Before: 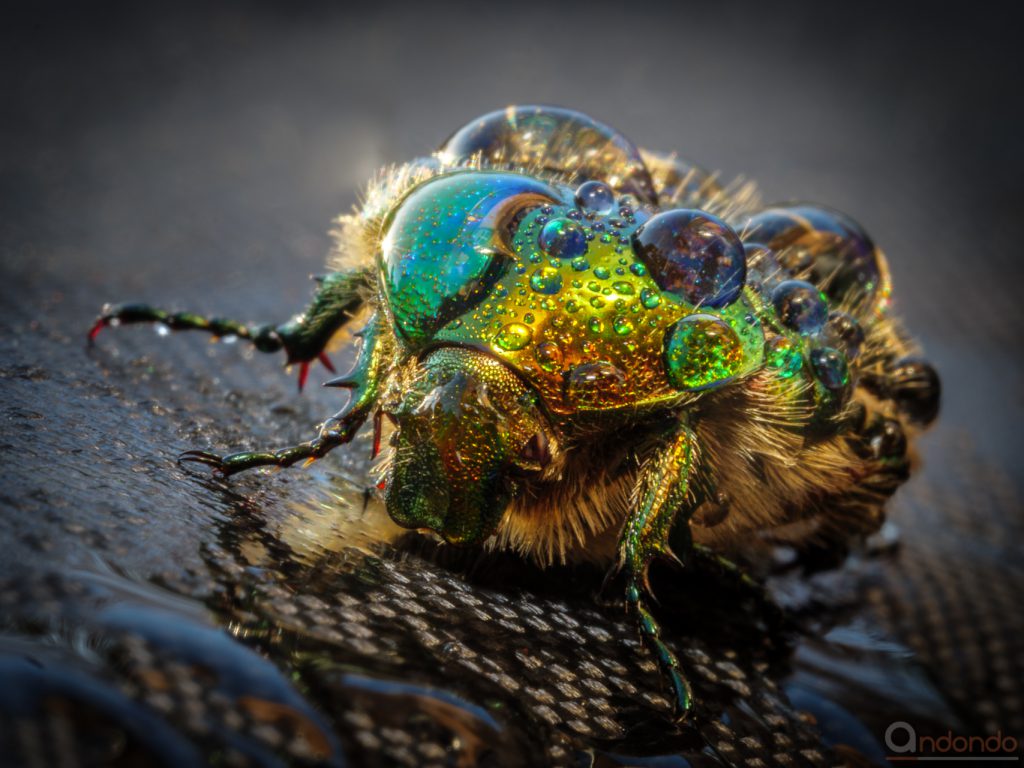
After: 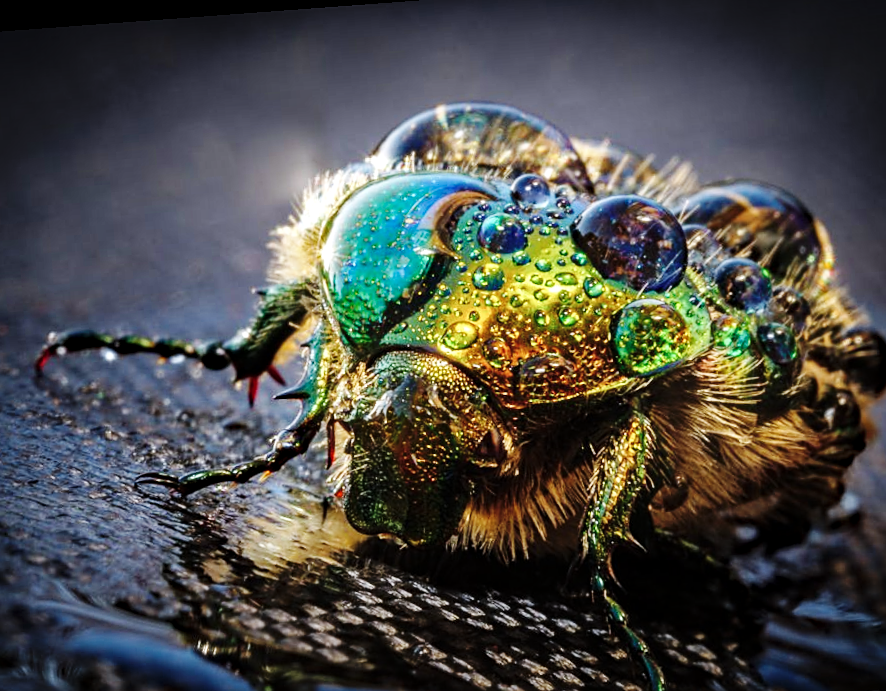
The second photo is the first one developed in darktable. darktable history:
sharpen: on, module defaults
color calibration: illuminant as shot in camera, x 0.358, y 0.373, temperature 4628.91 K
crop and rotate: left 7.196%, top 4.574%, right 10.605%, bottom 13.178%
rotate and perspective: rotation -4.25°, automatic cropping off
color correction: saturation 0.8
base curve: curves: ch0 [(0, 0) (0.036, 0.025) (0.121, 0.166) (0.206, 0.329) (0.605, 0.79) (1, 1)], preserve colors none
haze removal: strength 0.29, distance 0.25, compatibility mode true, adaptive false
